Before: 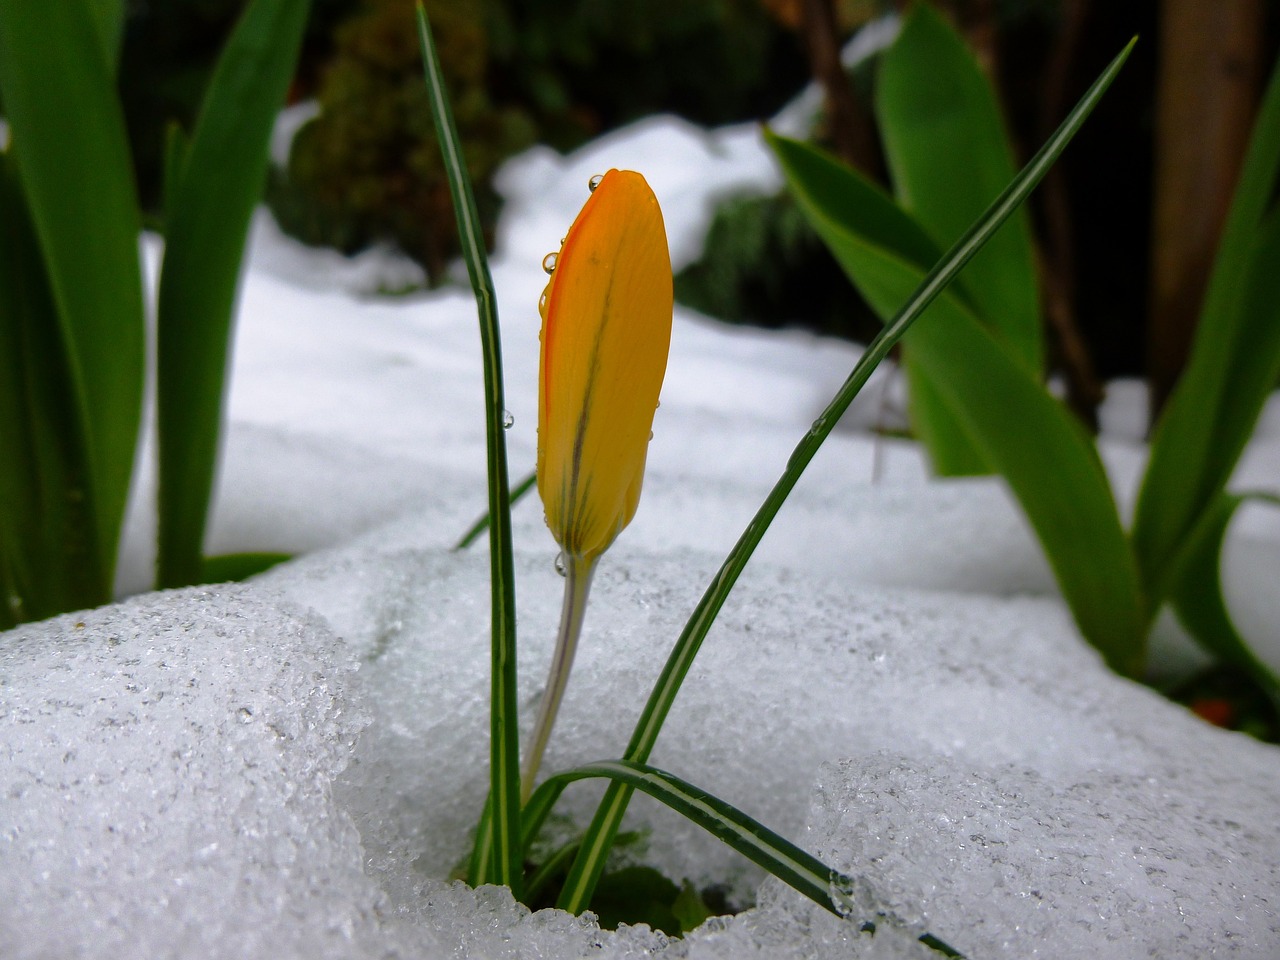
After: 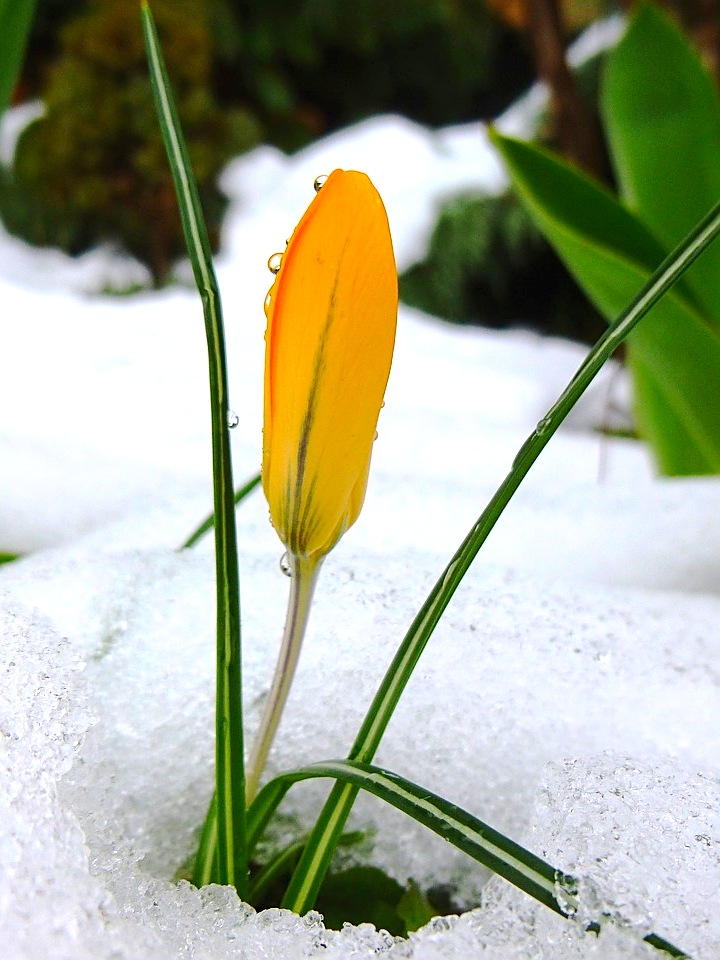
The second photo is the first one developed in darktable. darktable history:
contrast brightness saturation: contrast 0.2, brightness 0.16, saturation 0.22
sharpen: on, module defaults
crop: left 21.496%, right 22.254%
exposure: black level correction 0, exposure 0.7 EV, compensate exposure bias true, compensate highlight preservation false
